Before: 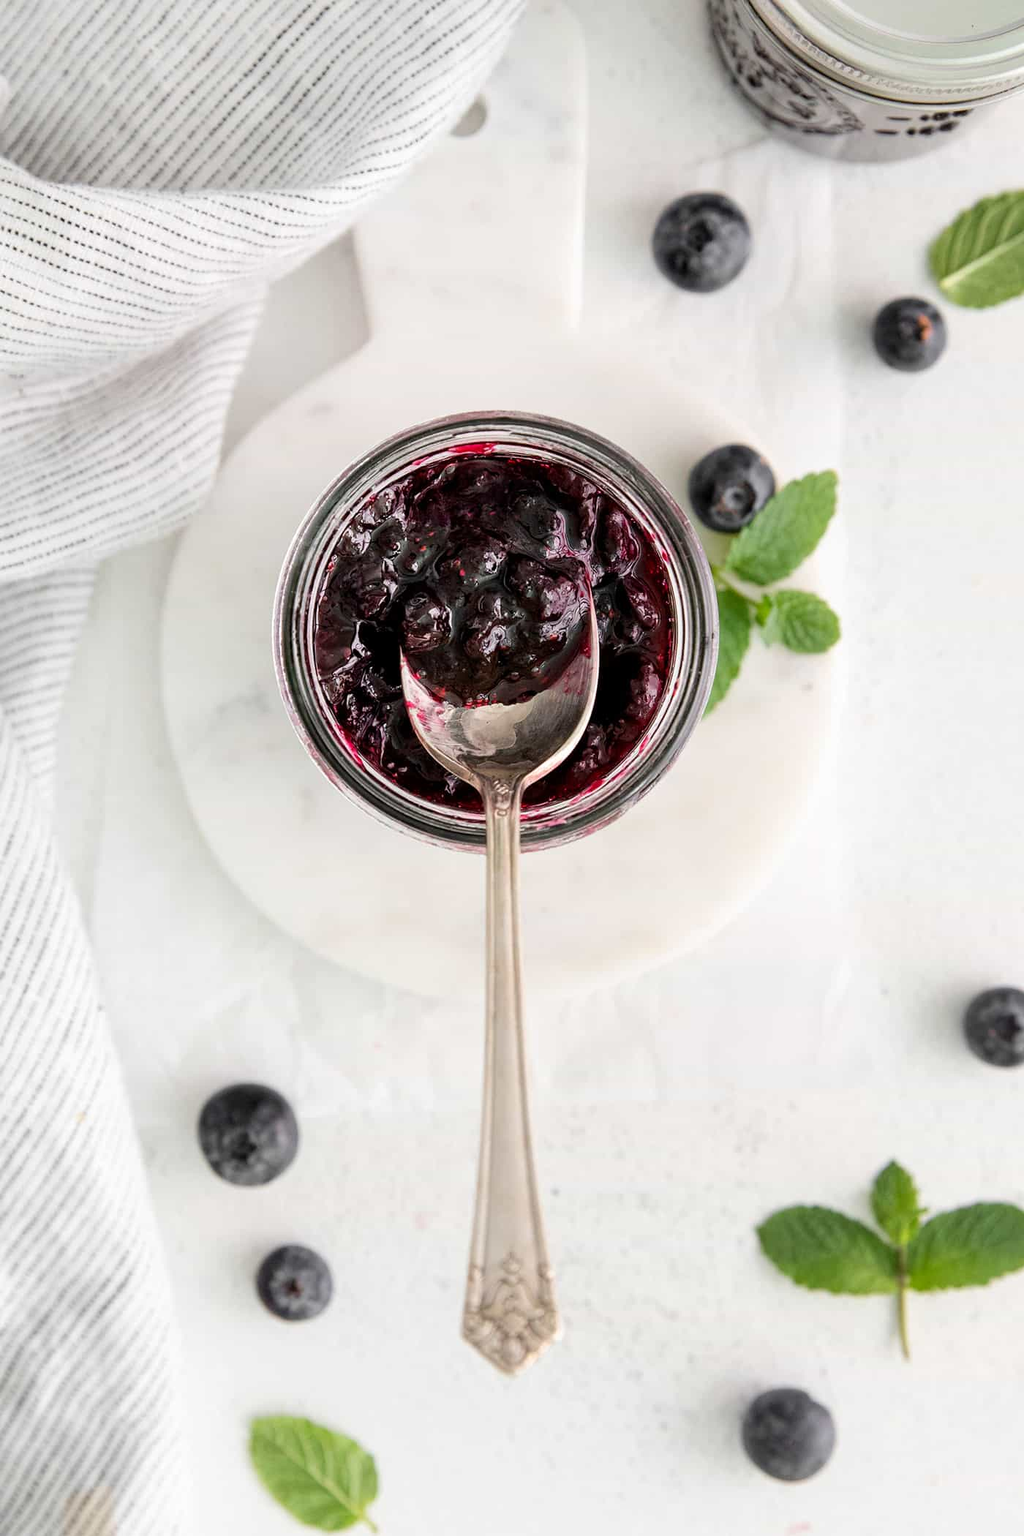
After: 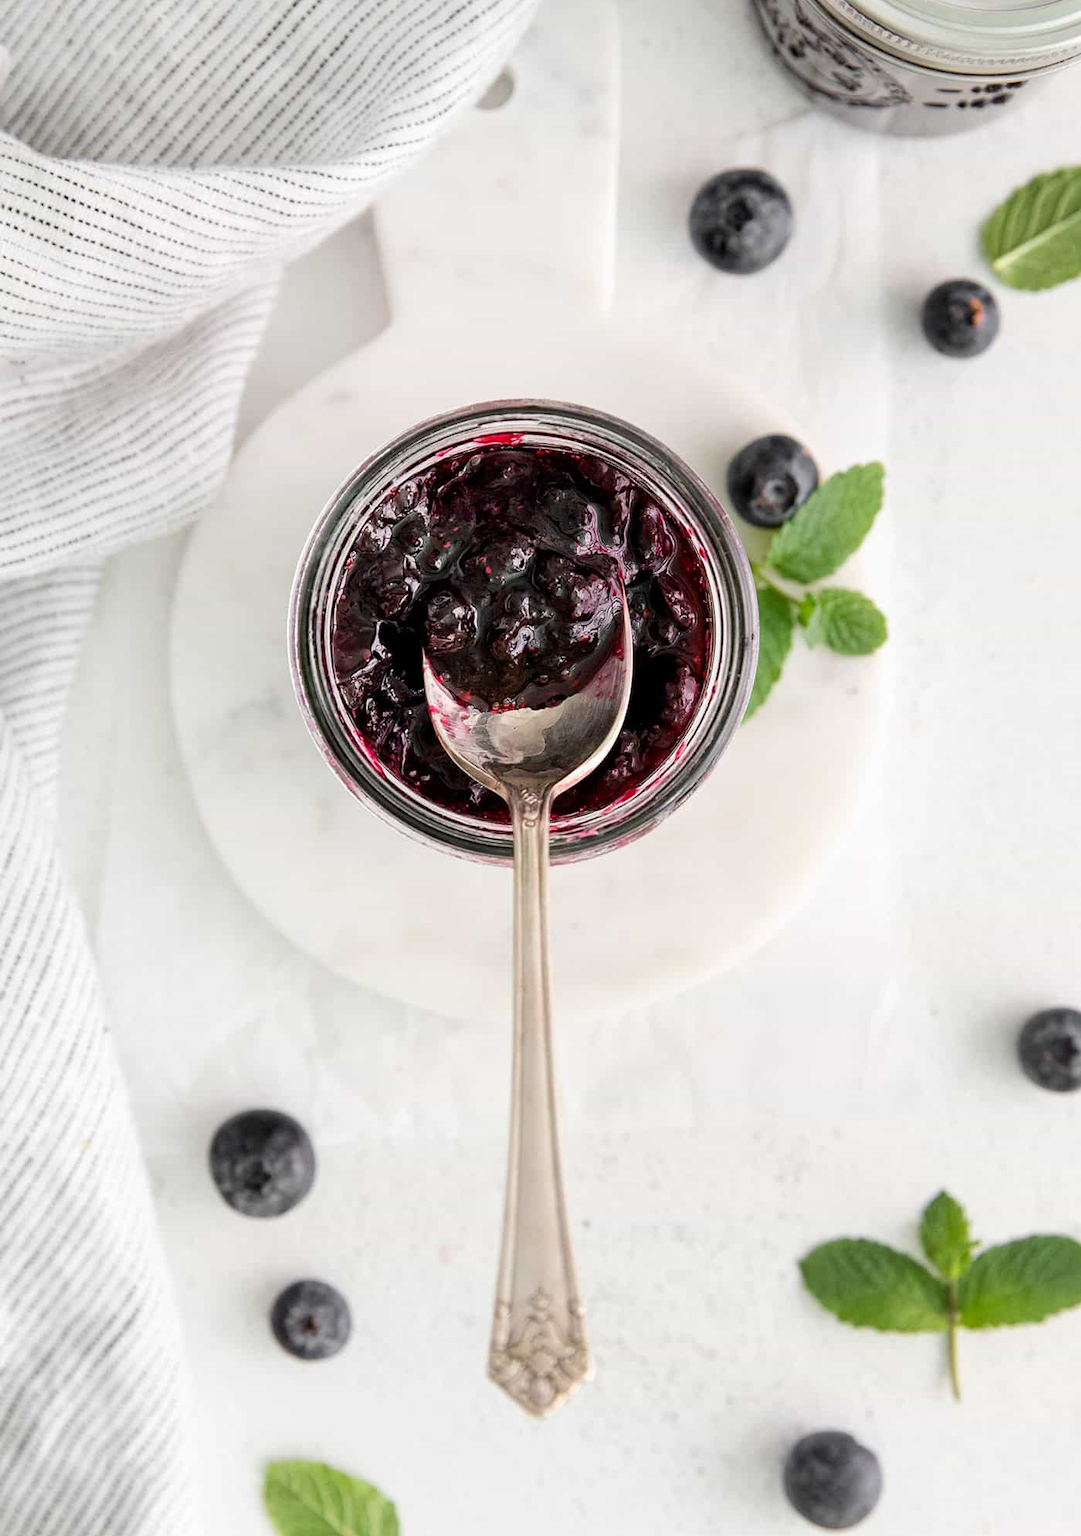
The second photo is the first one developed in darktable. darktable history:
crop and rotate: top 2.21%, bottom 3.06%
